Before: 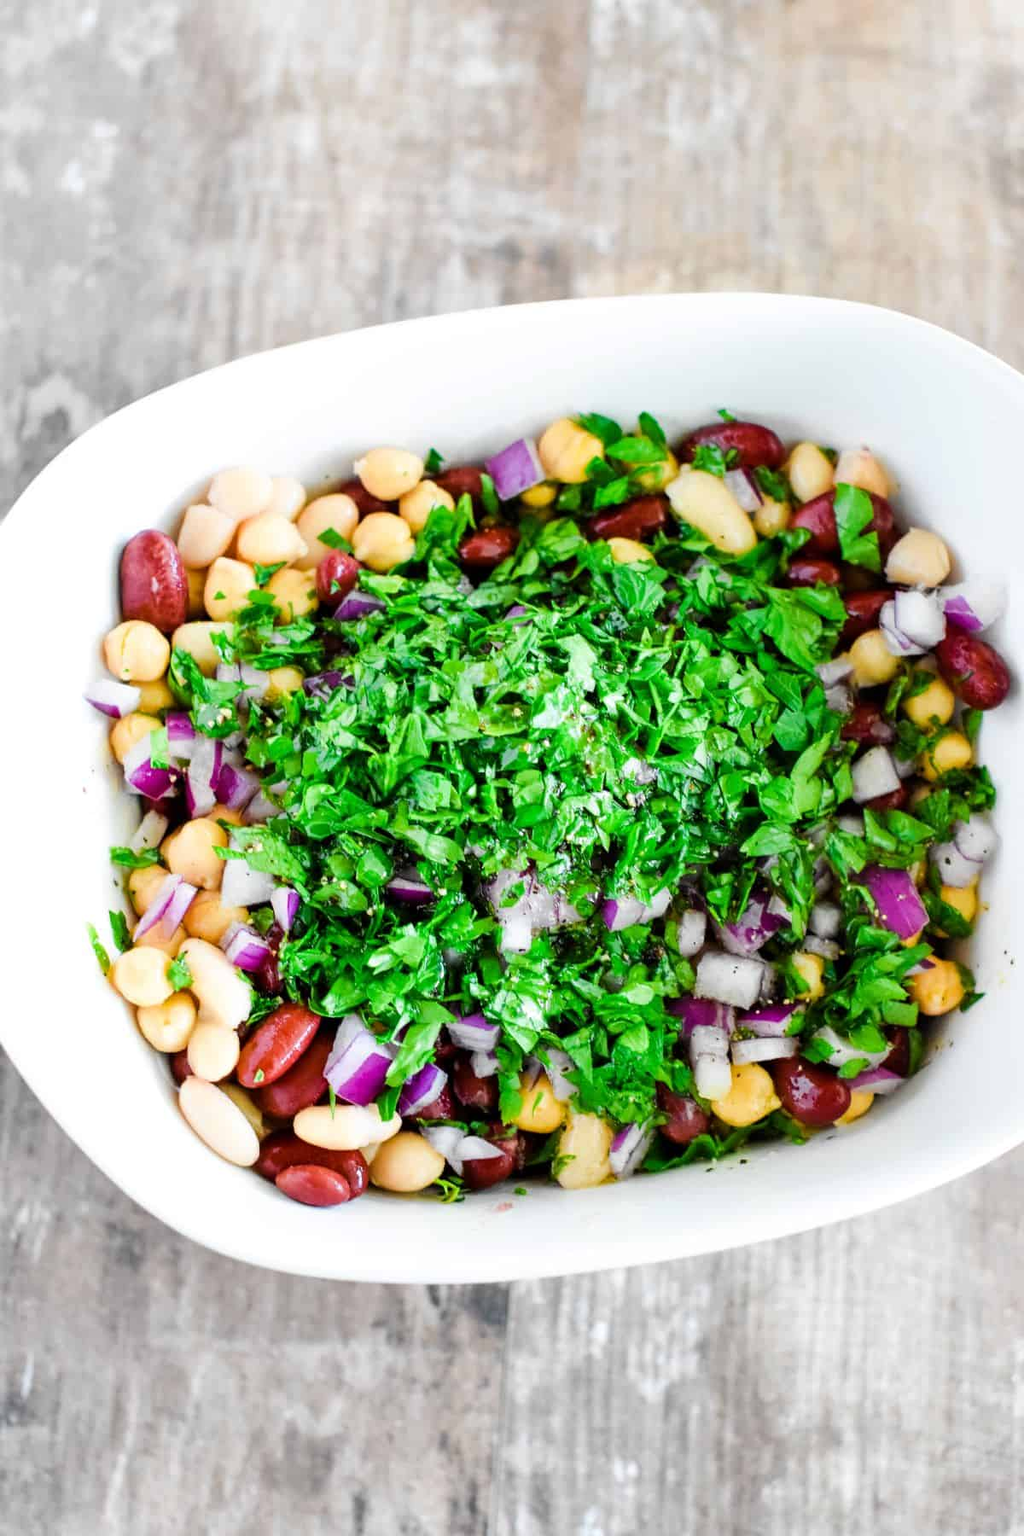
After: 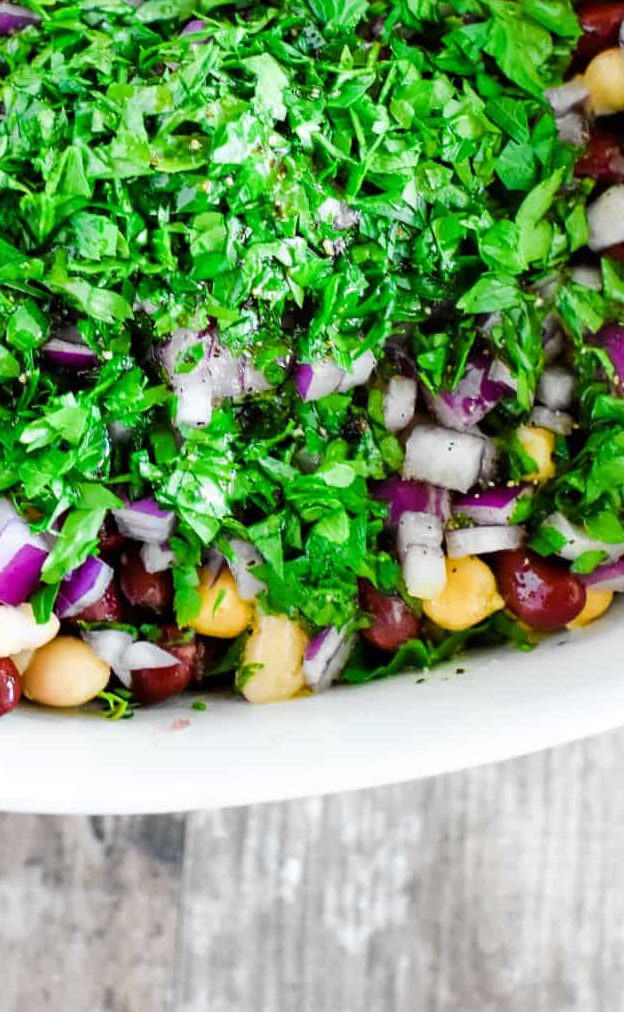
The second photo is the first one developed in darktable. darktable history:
crop: left 34.283%, top 38.375%, right 13.649%, bottom 5.376%
